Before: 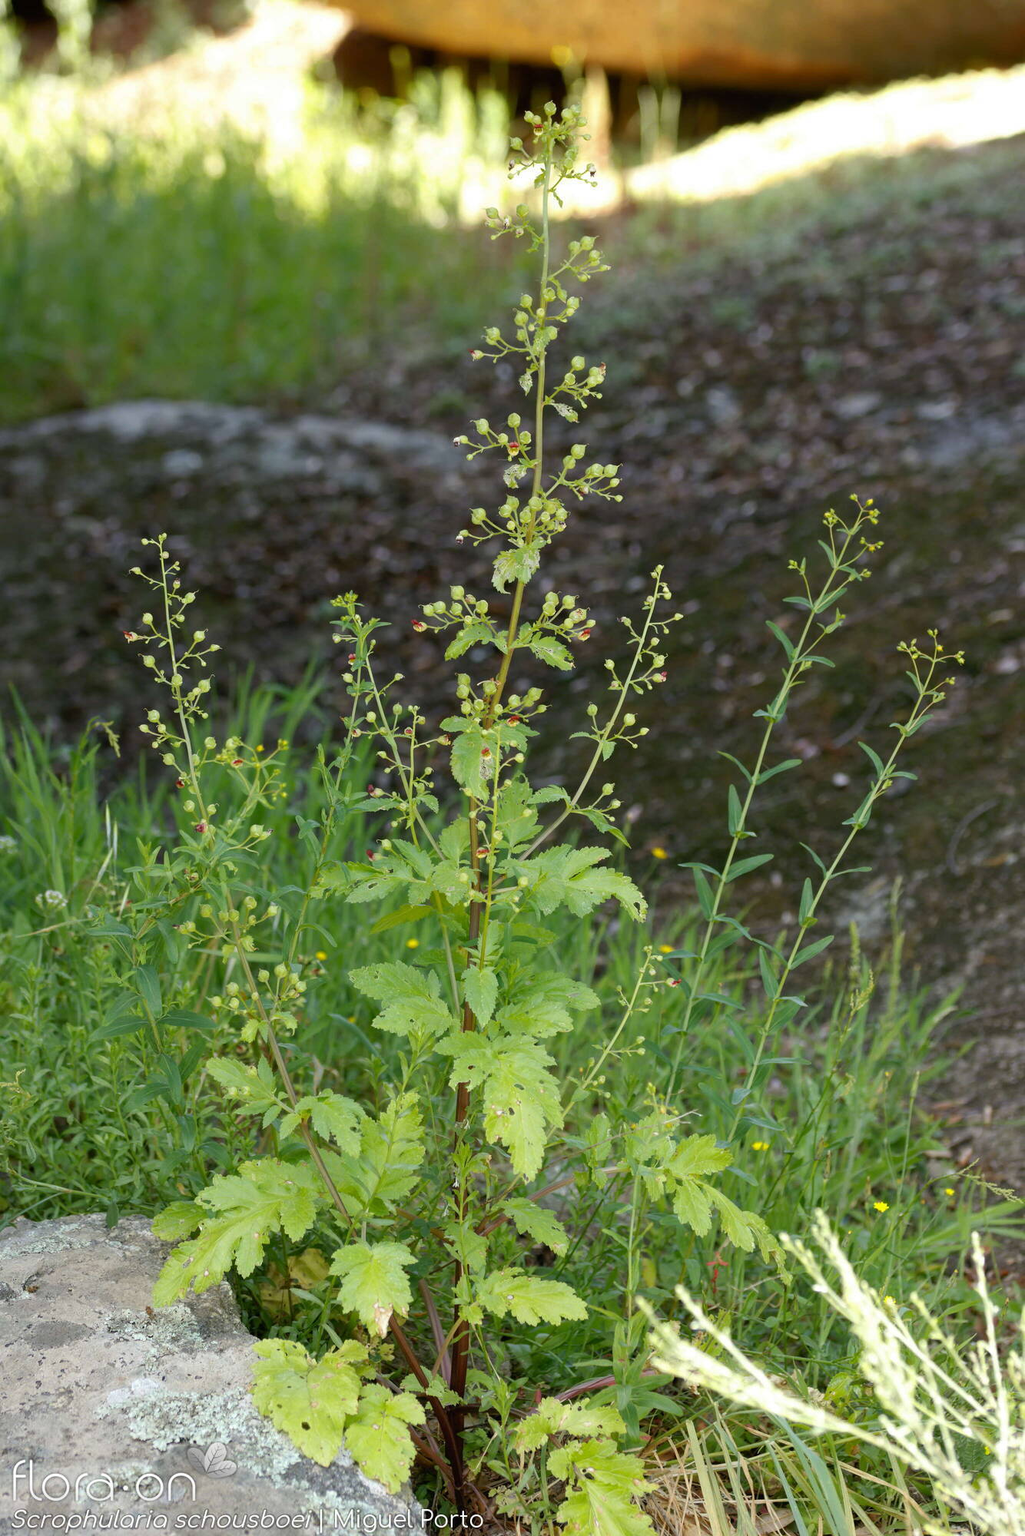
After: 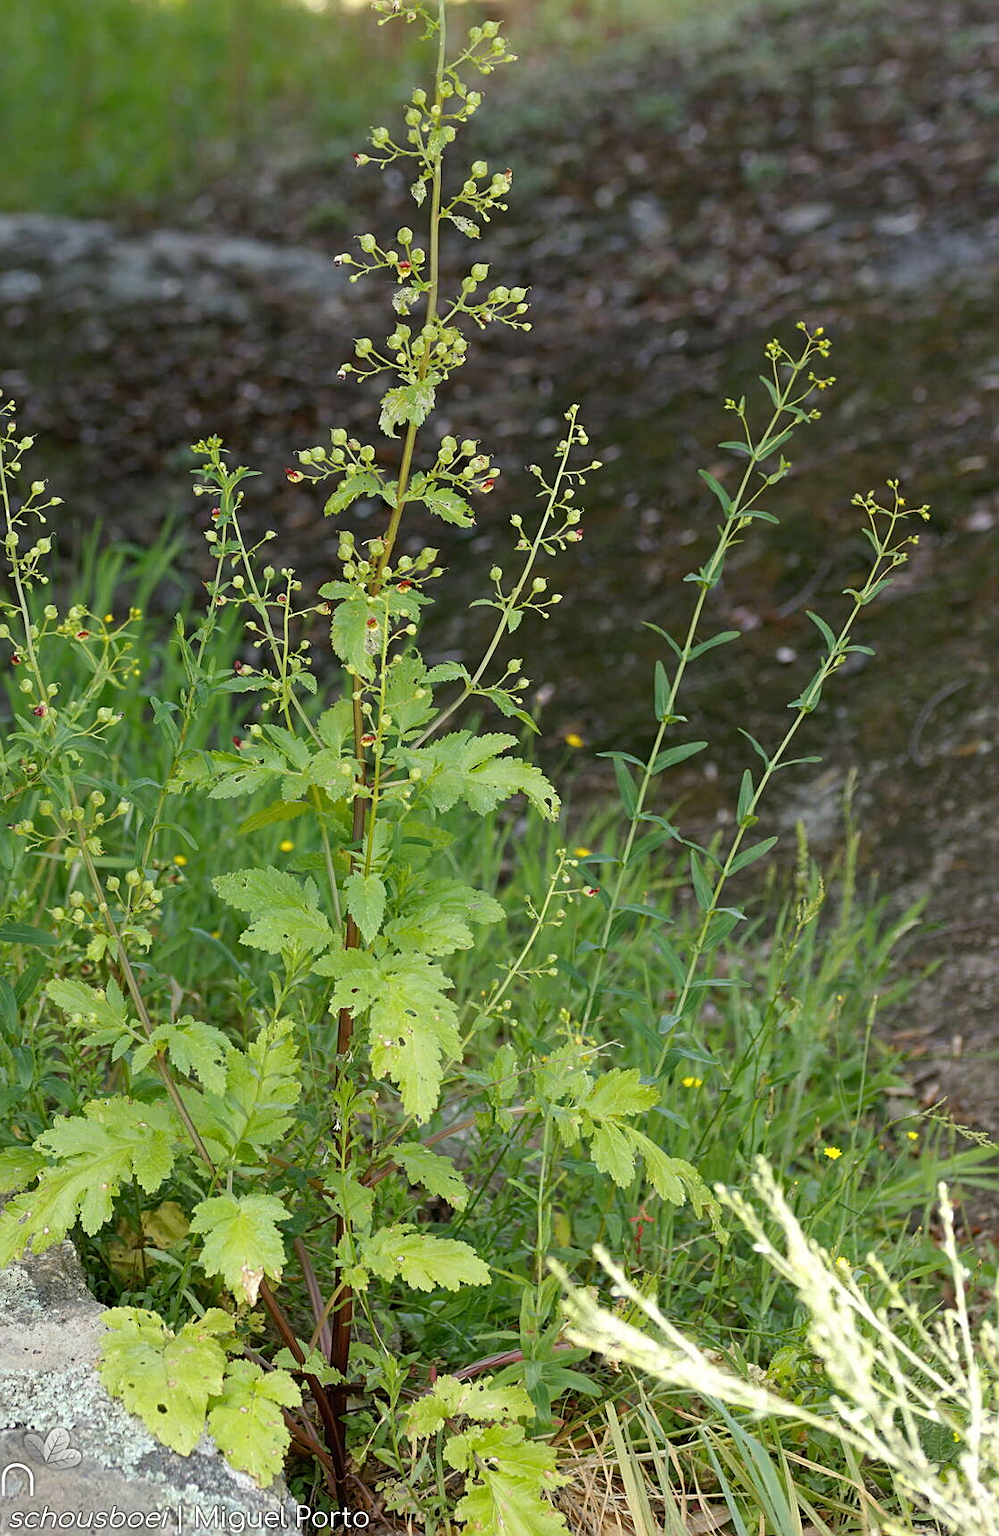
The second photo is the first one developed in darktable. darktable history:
white balance: red 1.009, blue 0.985
sharpen: on, module defaults
crop: left 16.315%, top 14.246%
